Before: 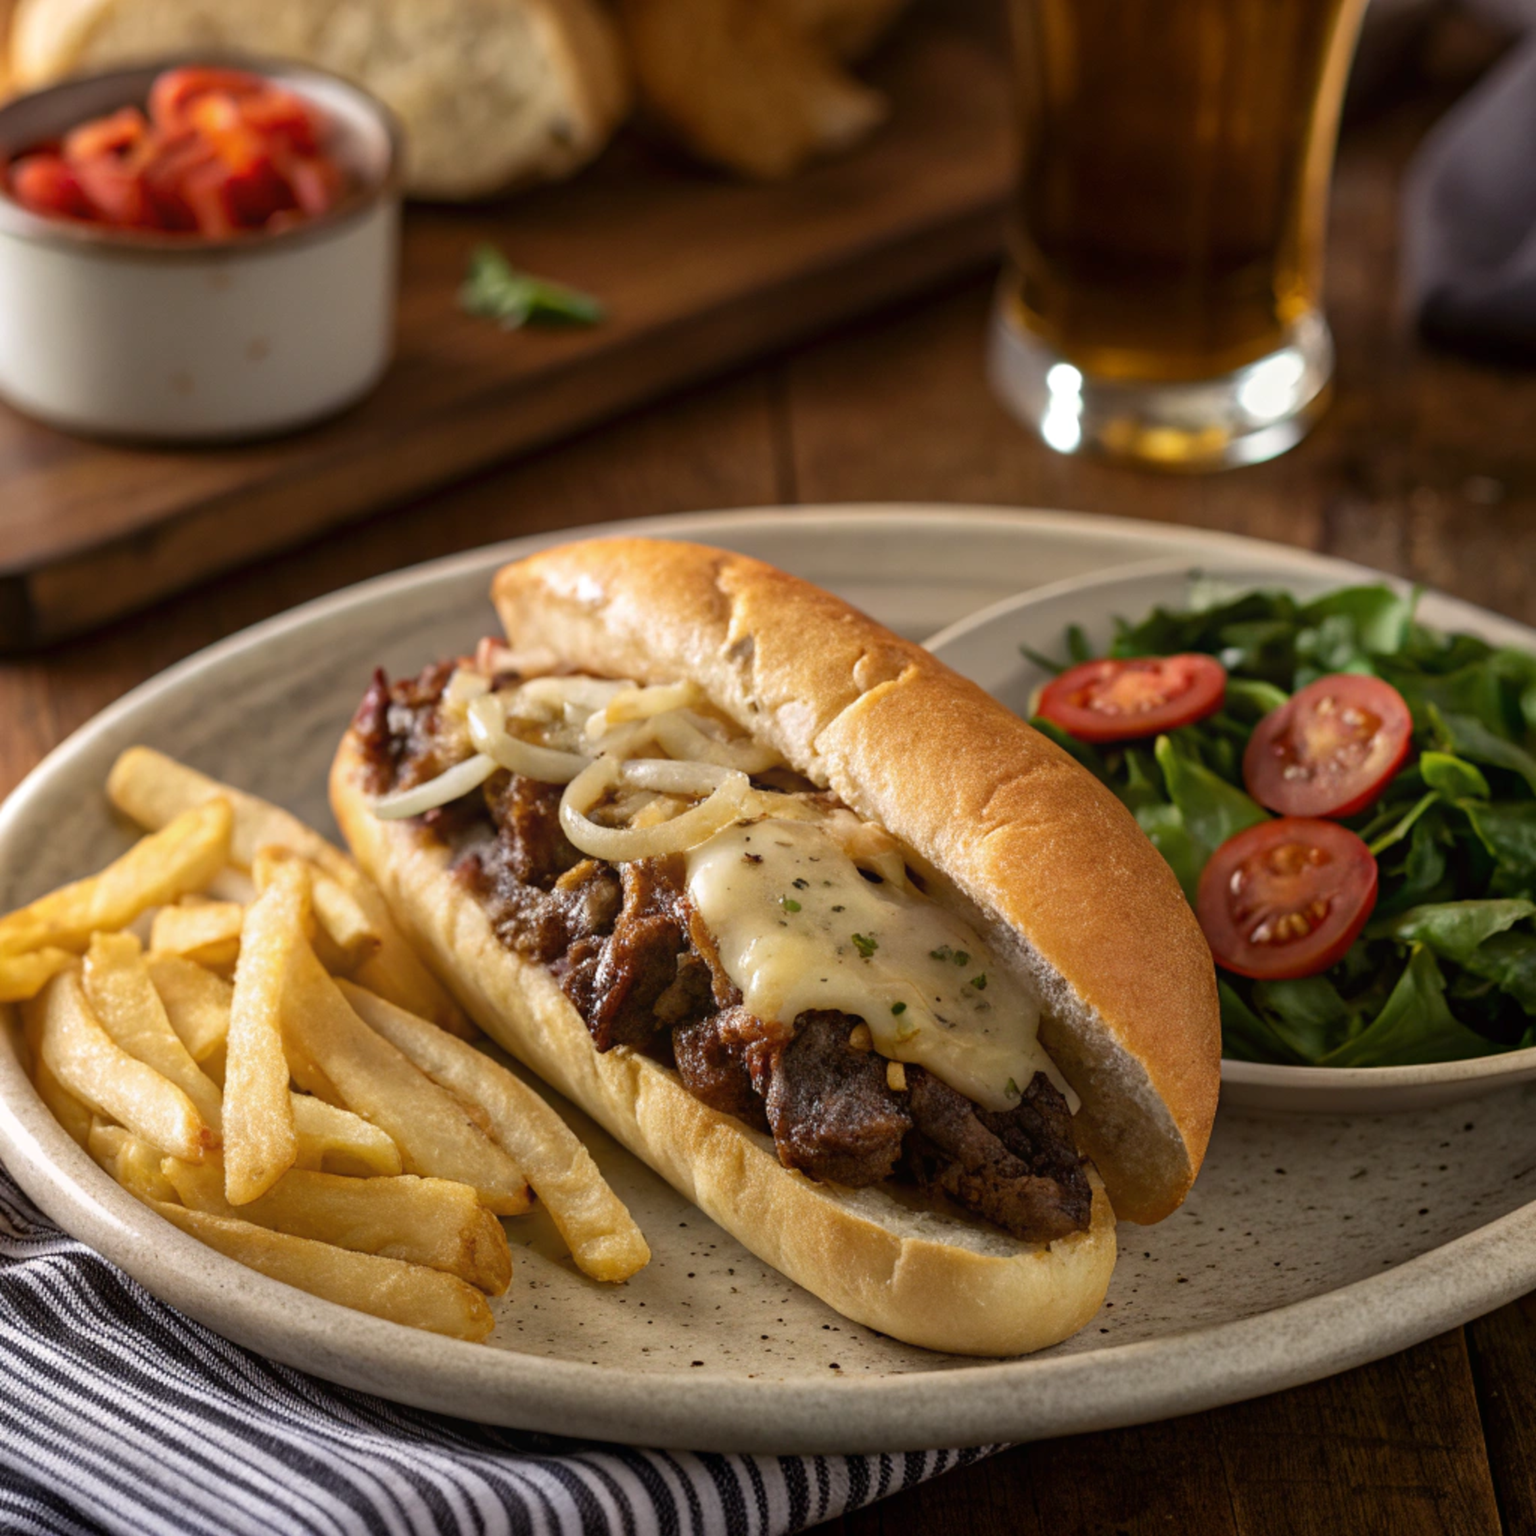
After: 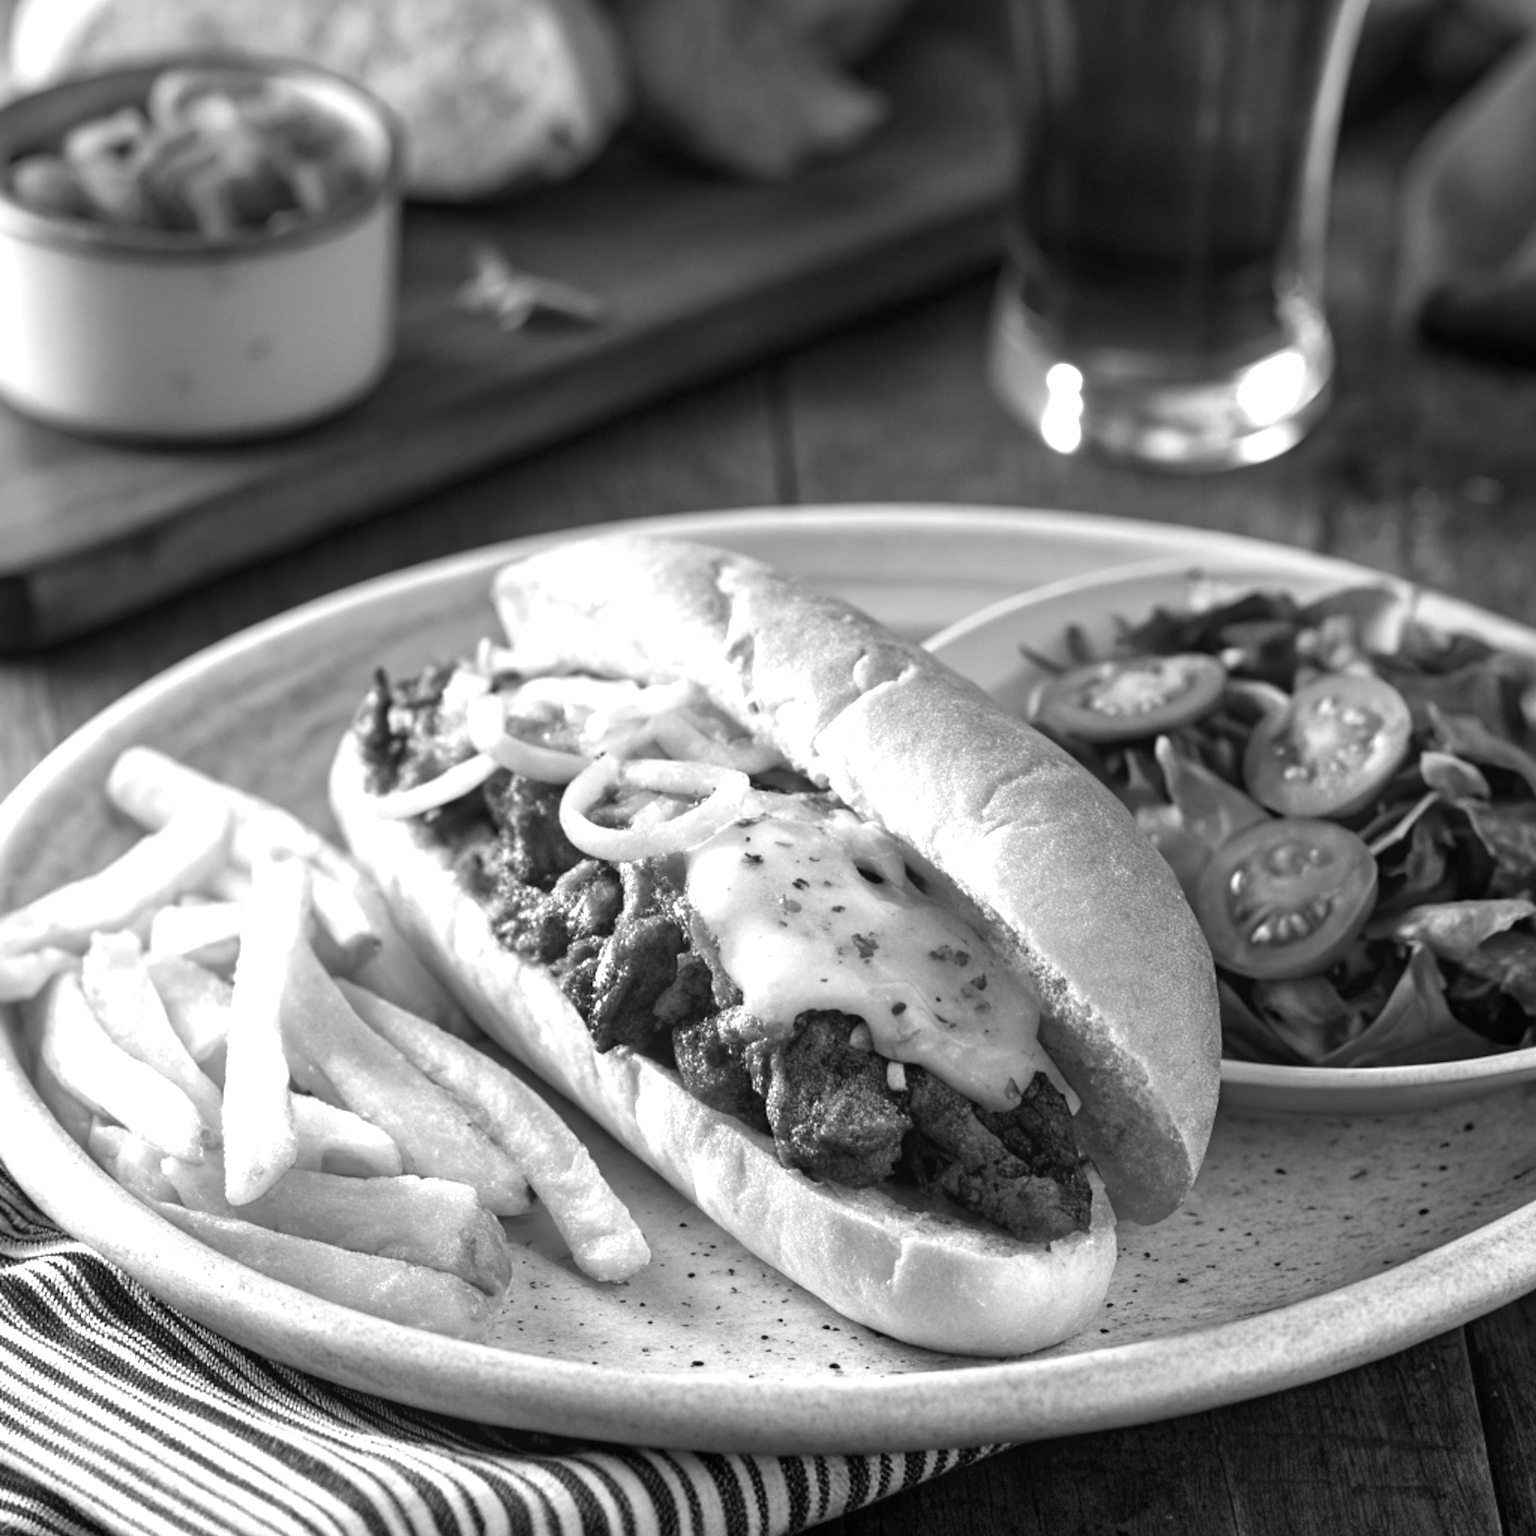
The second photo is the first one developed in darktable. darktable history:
monochrome: on, module defaults
exposure: exposure 1.223 EV, compensate highlight preservation false
graduated density: on, module defaults
white balance: red 1.004, blue 1.024
